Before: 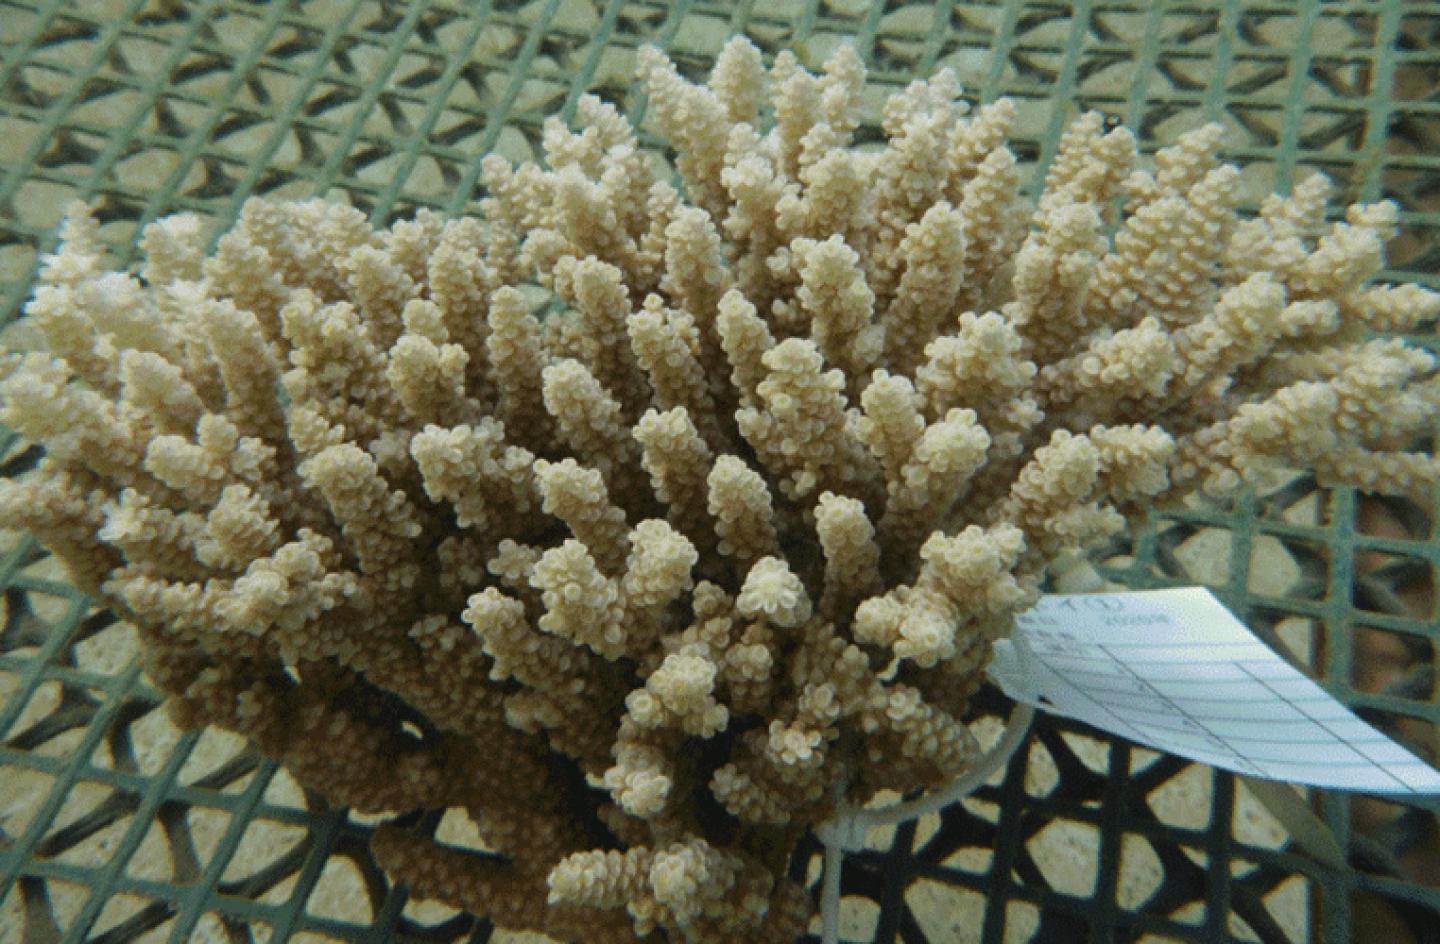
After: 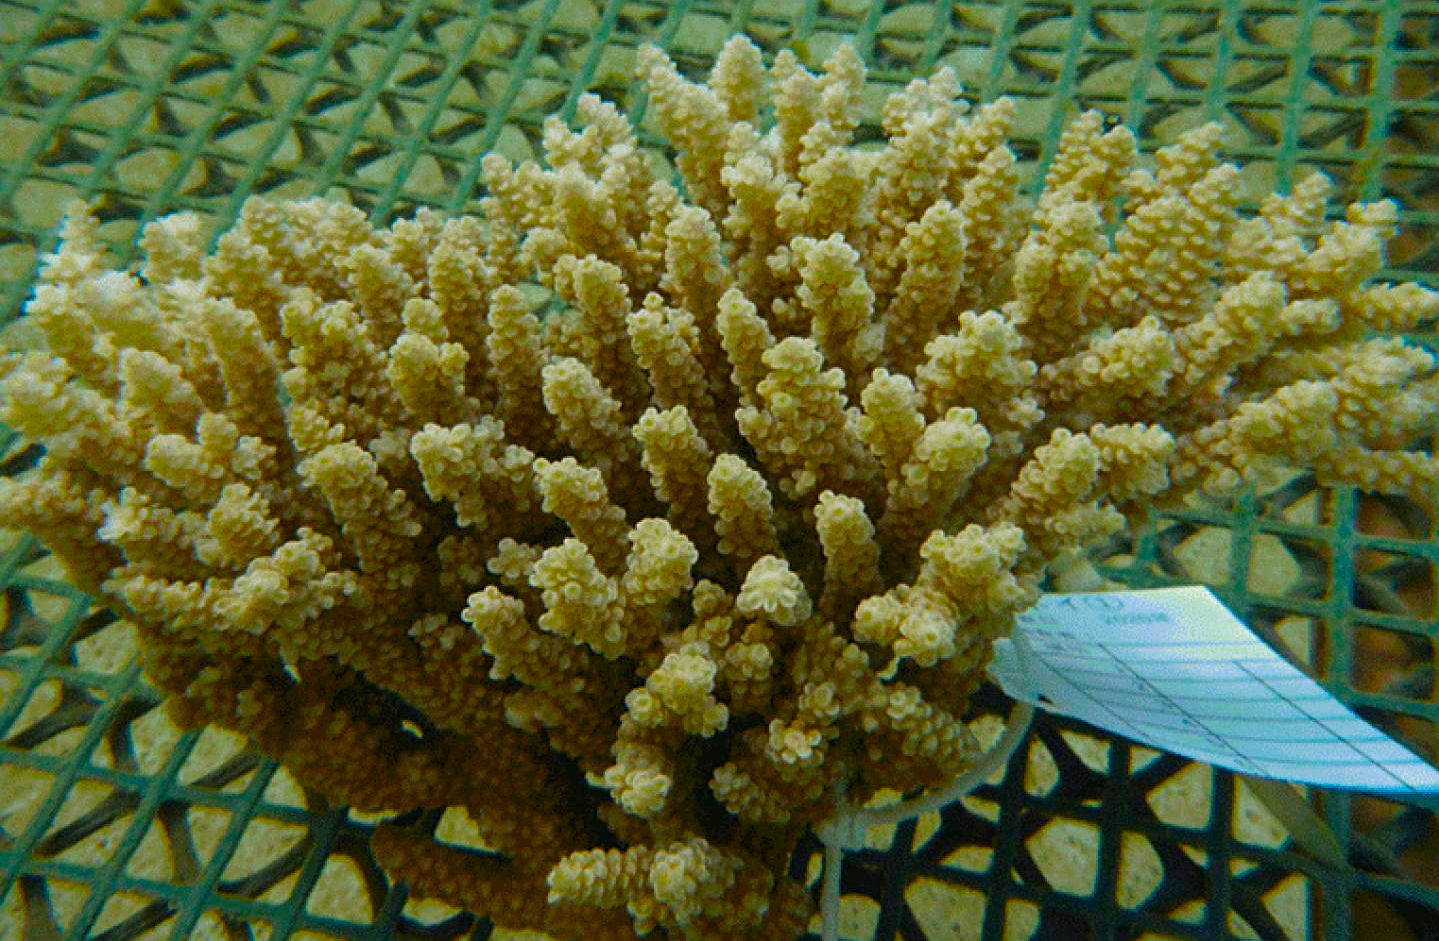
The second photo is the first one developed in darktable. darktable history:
crop: top 0.124%, bottom 0.123%
color balance rgb: power › hue 310.22°, global offset › luminance -0.25%, linear chroma grading › global chroma 15.101%, perceptual saturation grading › global saturation 19.983%, global vibrance 20%
color zones: curves: ch0 [(0, 0.425) (0.143, 0.422) (0.286, 0.42) (0.429, 0.419) (0.571, 0.419) (0.714, 0.42) (0.857, 0.422) (1, 0.425)]; ch1 [(0, 0.666) (0.143, 0.669) (0.286, 0.671) (0.429, 0.67) (0.571, 0.67) (0.714, 0.67) (0.857, 0.67) (1, 0.666)]
sharpen: radius 2.141, amount 0.387, threshold 0.193
